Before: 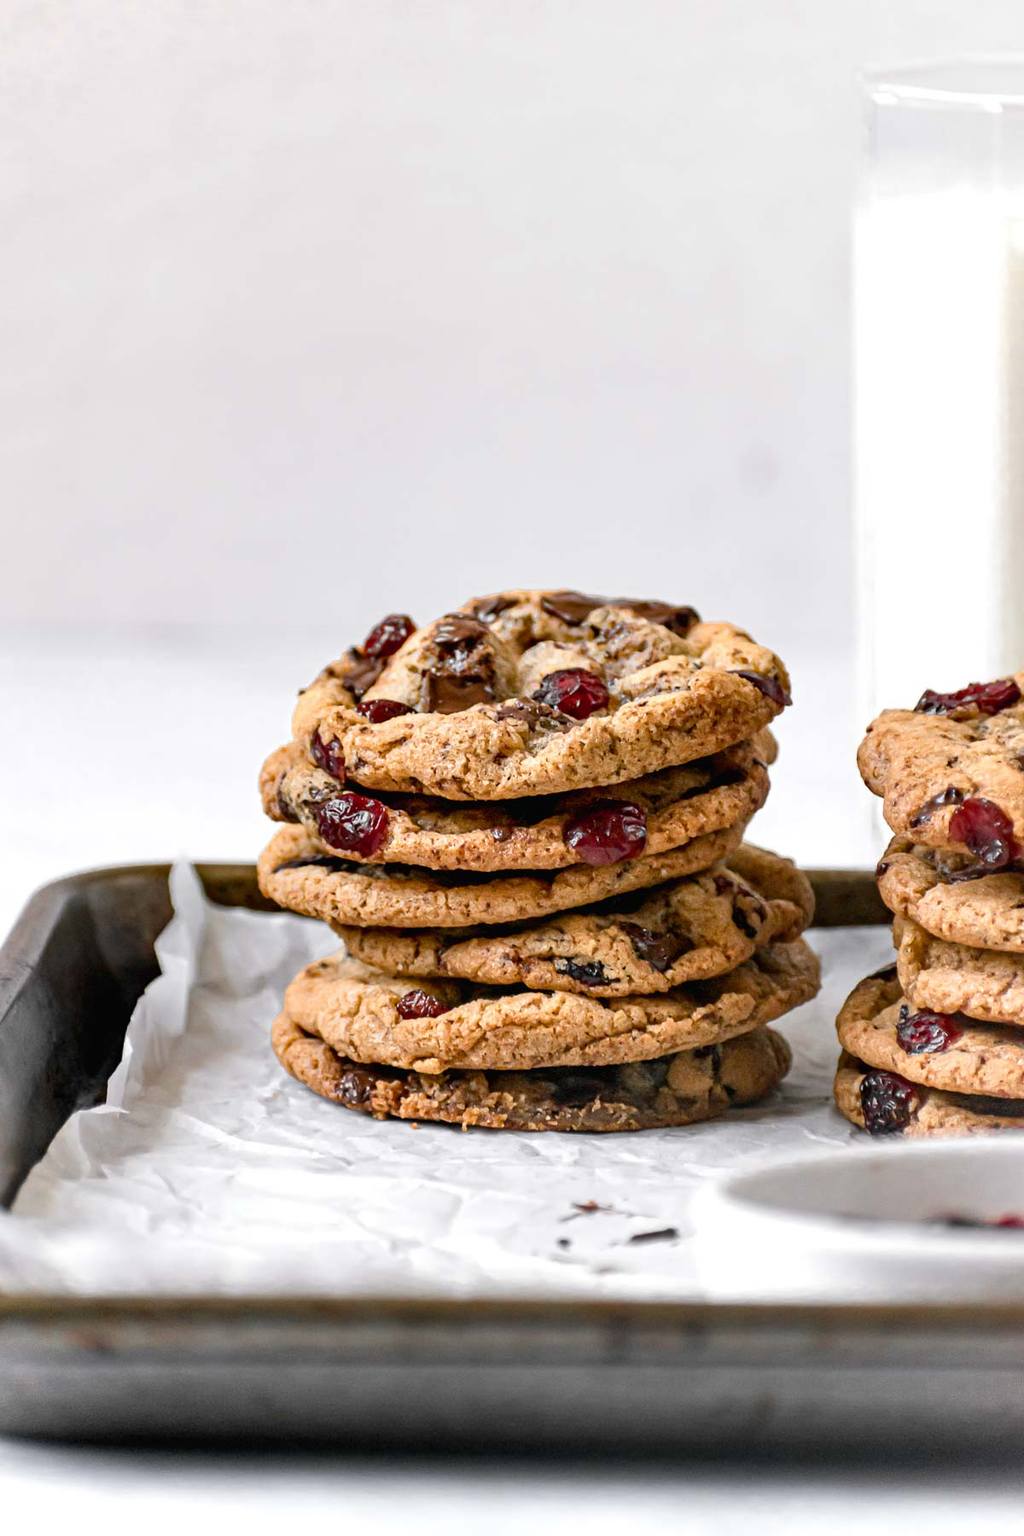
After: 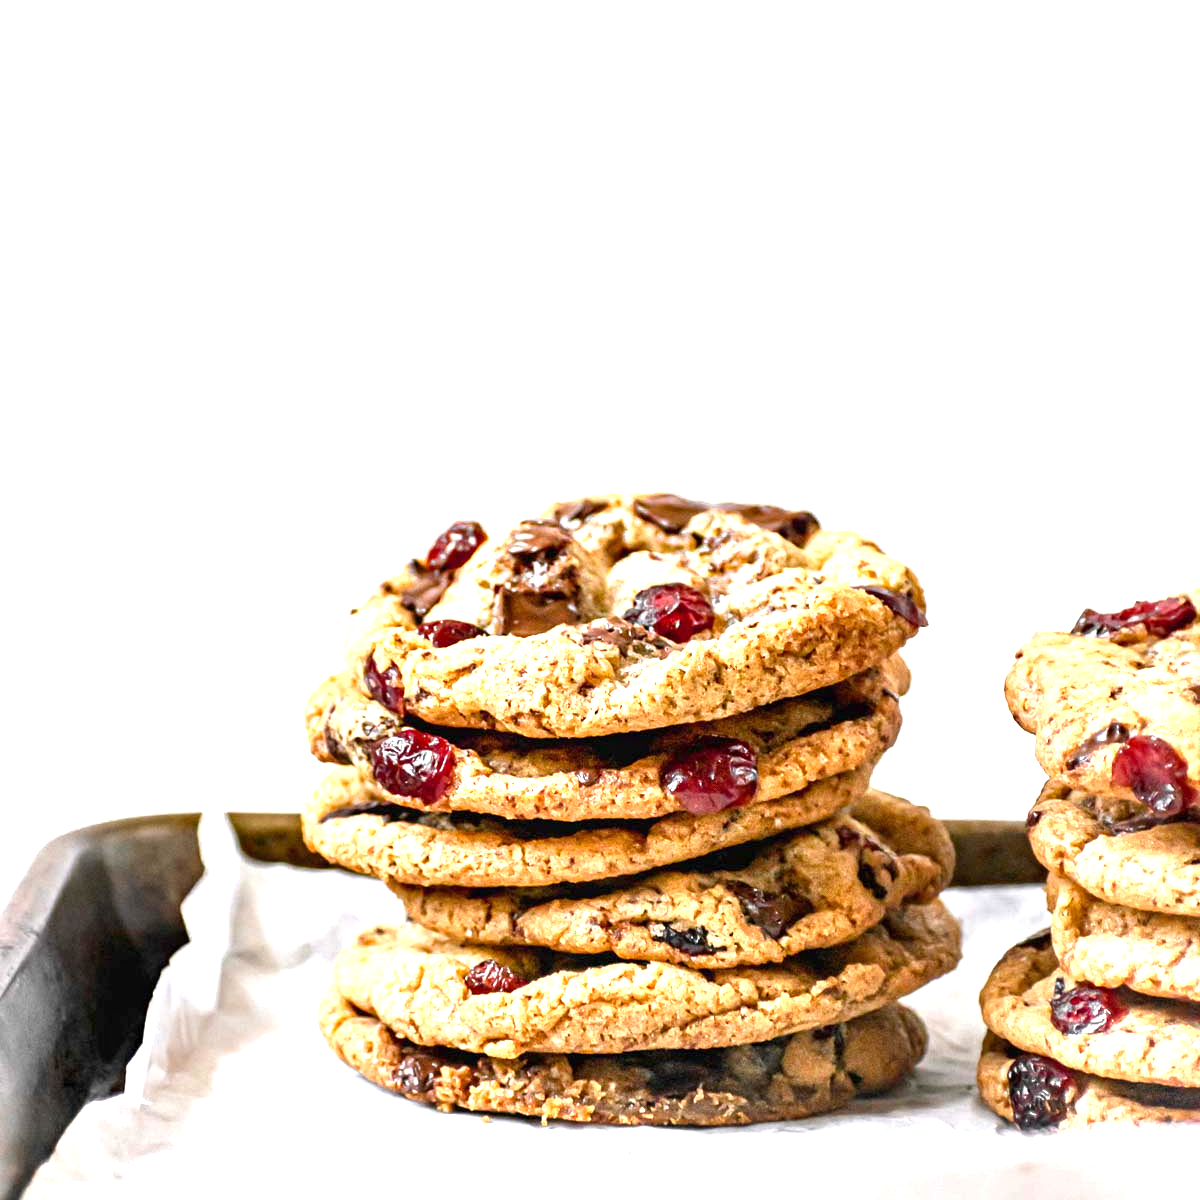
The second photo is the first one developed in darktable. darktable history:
crop: top 11.166%, bottom 22.168%
local contrast: highlights 61%, shadows 106%, detail 107%, midtone range 0.529
exposure: black level correction 0, exposure 1.4 EV, compensate highlight preservation false
